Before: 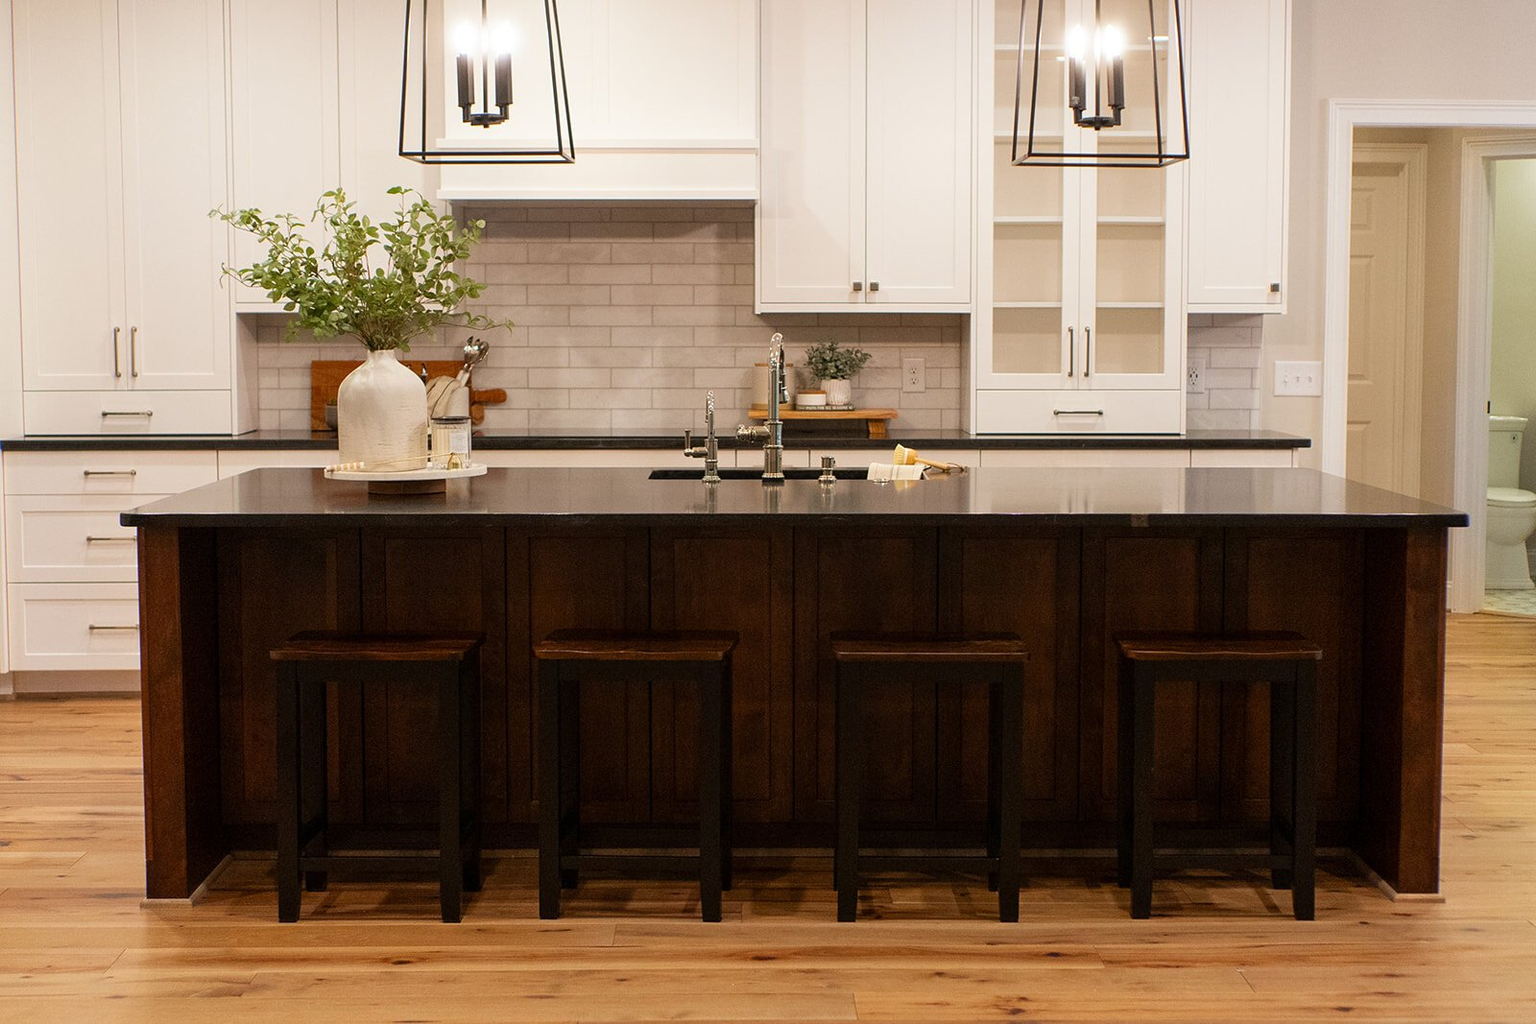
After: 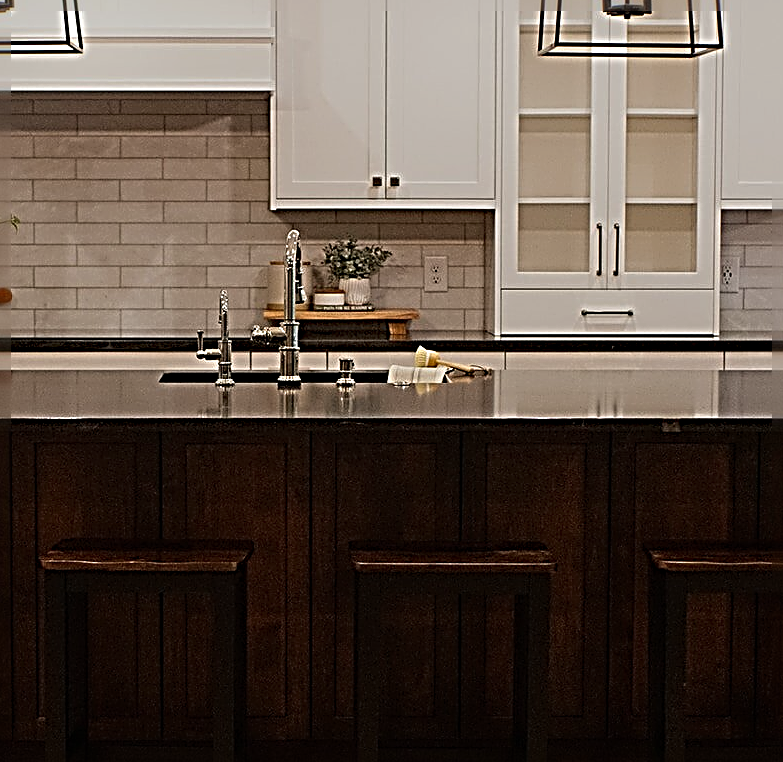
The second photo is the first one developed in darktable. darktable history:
exposure: black level correction 0, exposure -0.698 EV, compensate highlight preservation false
crop: left 32.283%, top 10.995%, right 18.775%, bottom 17.559%
sharpen: radius 4.034, amount 1.992
